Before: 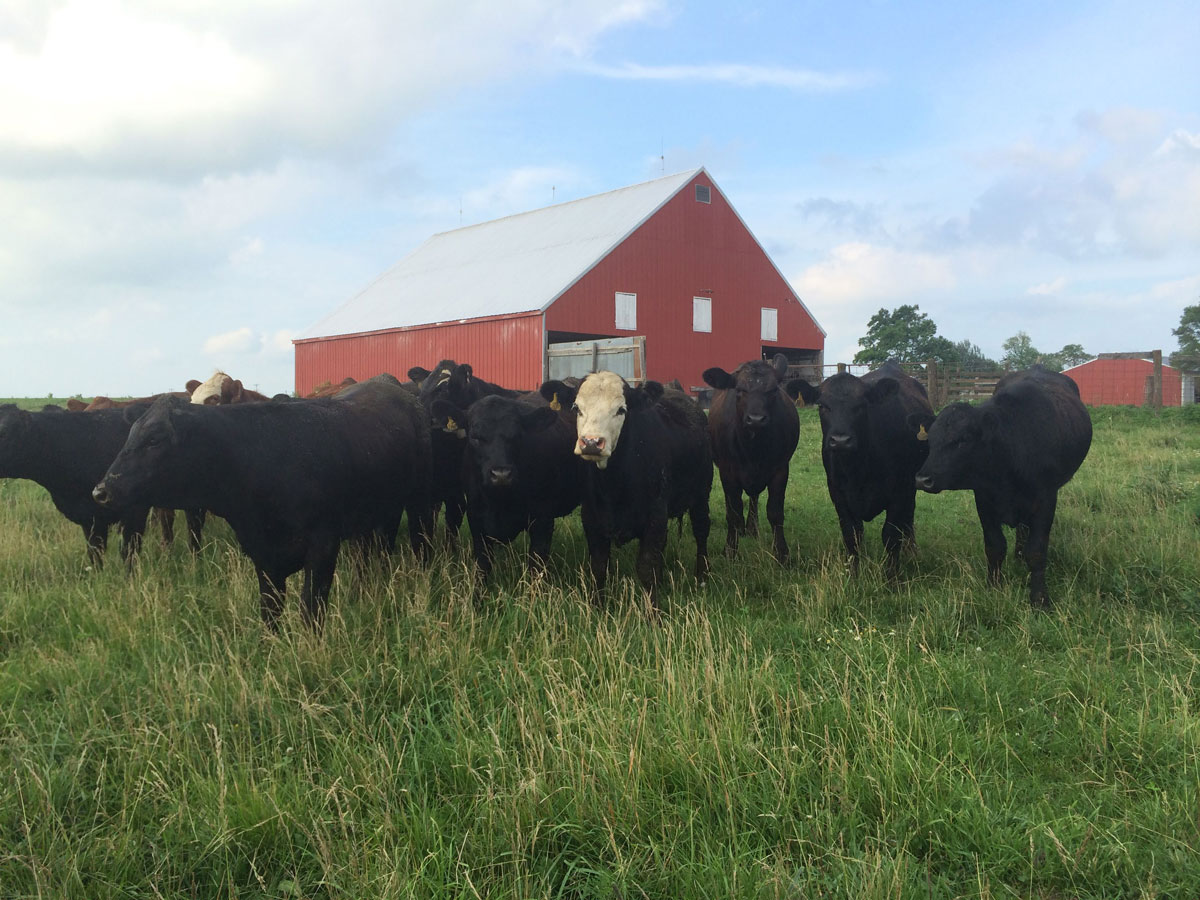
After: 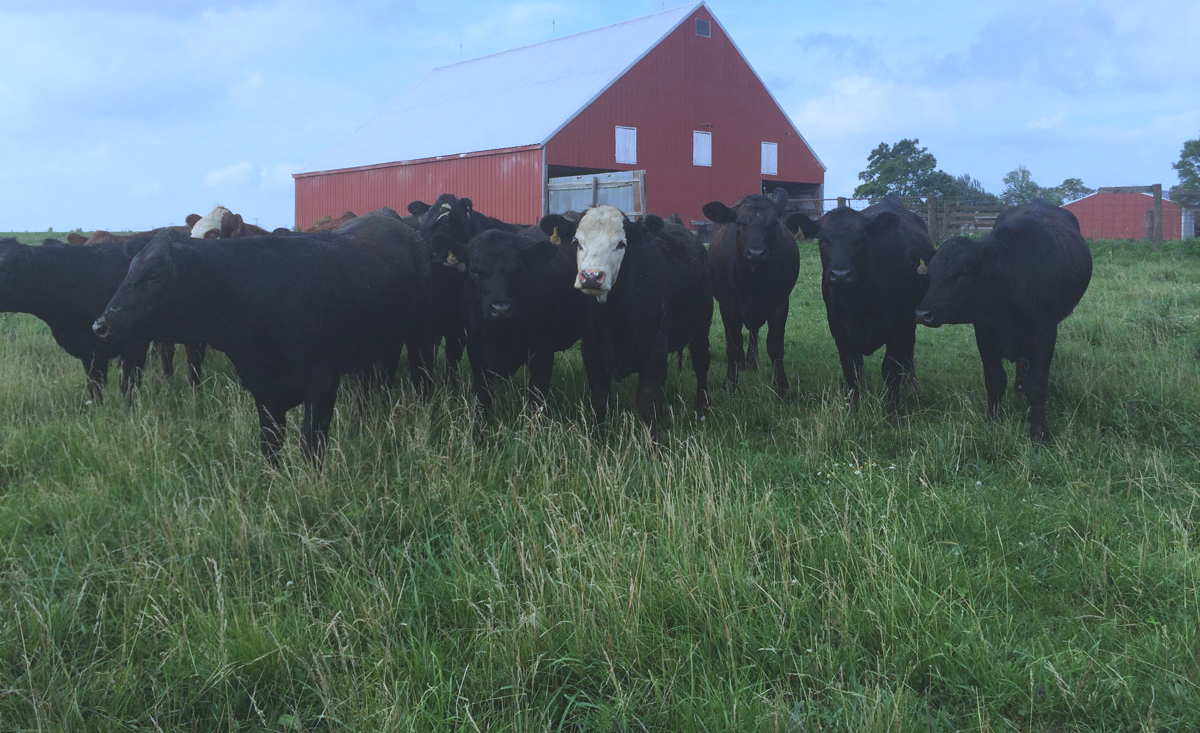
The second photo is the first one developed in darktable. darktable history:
exposure: black level correction -0.014, exposure -0.193 EV, compensate highlight preservation false
crop and rotate: top 18.507%
white balance: red 0.871, blue 1.249
